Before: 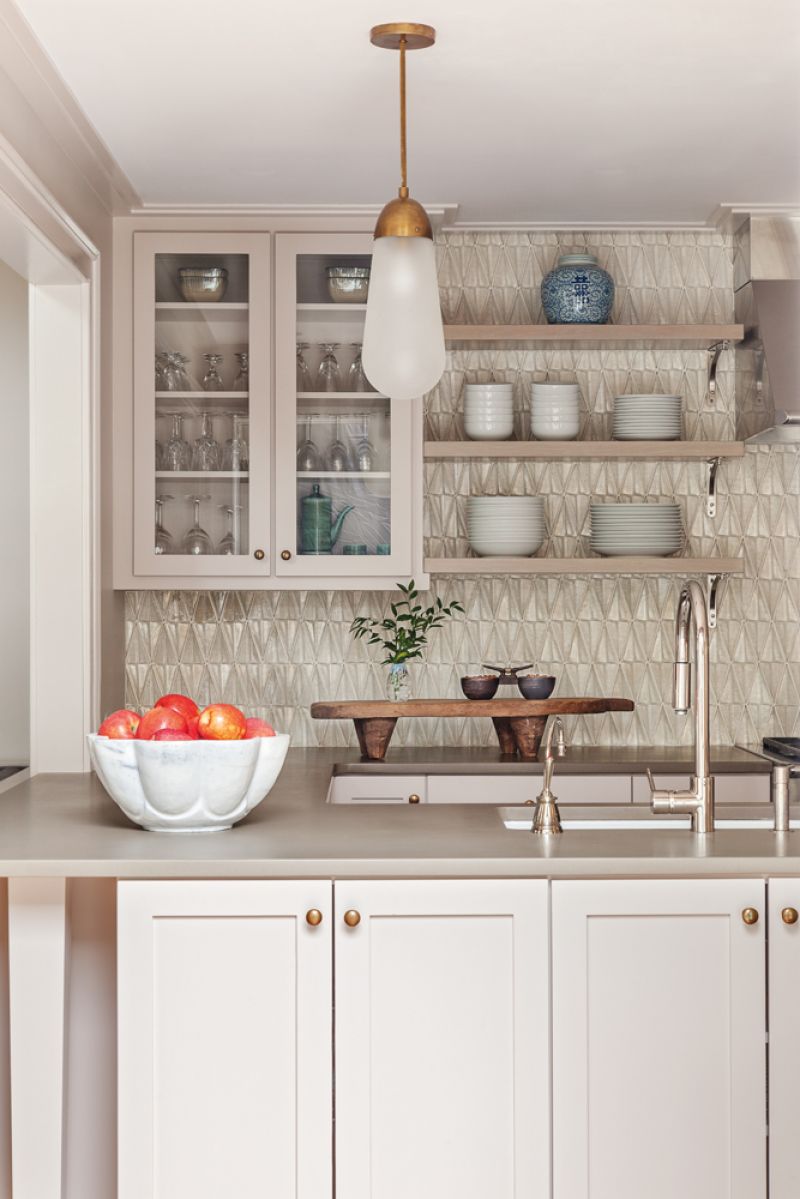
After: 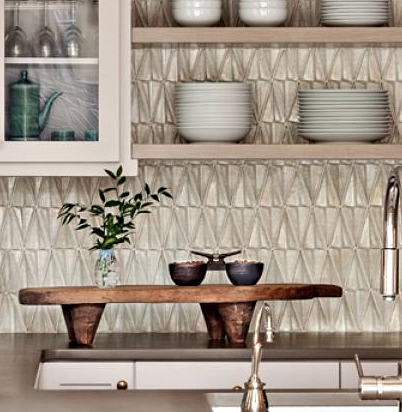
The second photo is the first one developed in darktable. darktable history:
crop: left 36.57%, top 34.583%, right 13.061%, bottom 31.012%
contrast equalizer: octaves 7, y [[0.6 ×6], [0.55 ×6], [0 ×6], [0 ×6], [0 ×6]]
